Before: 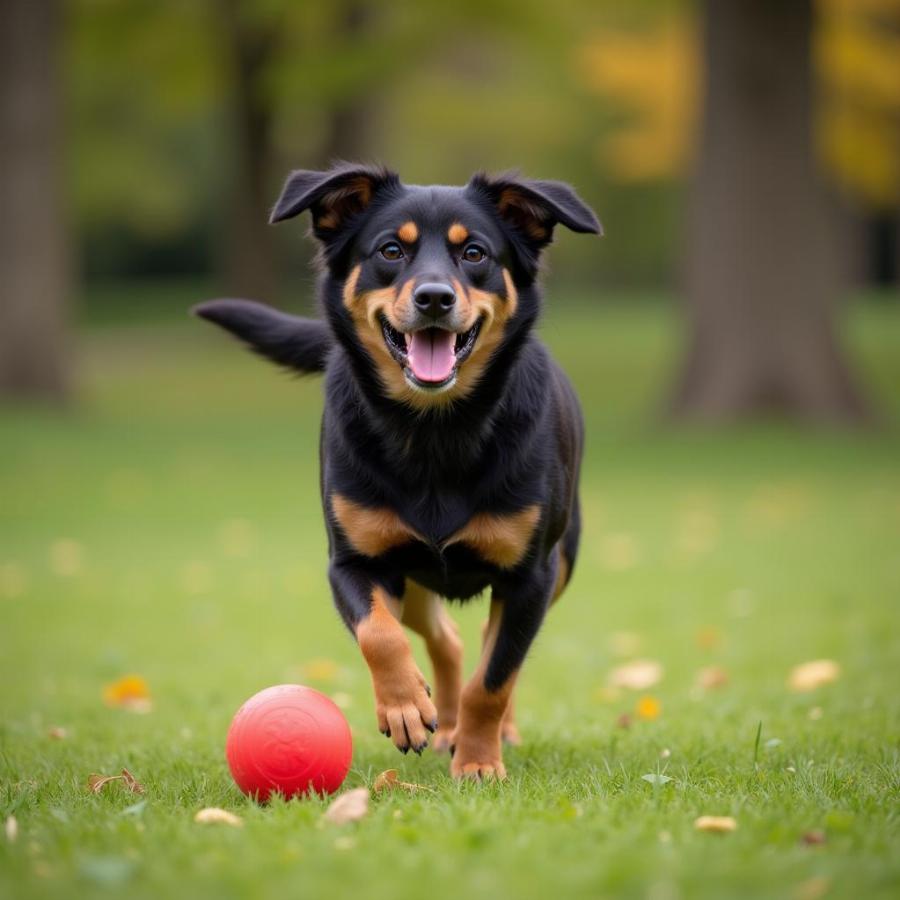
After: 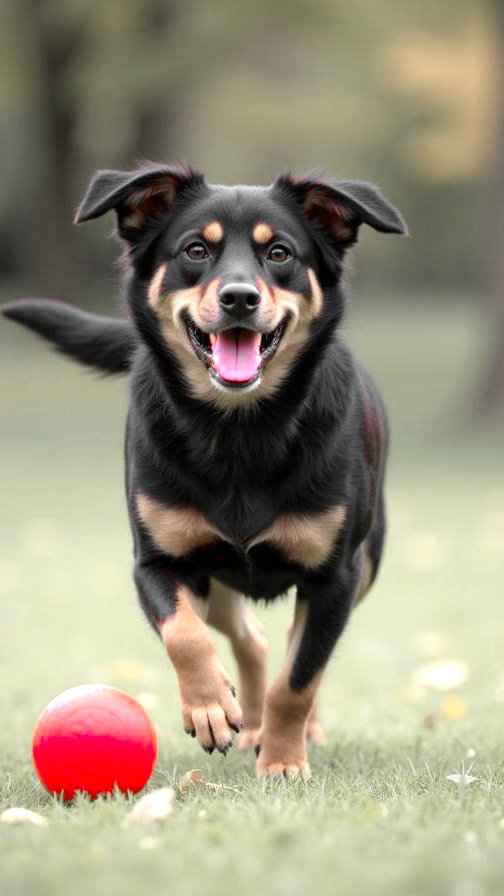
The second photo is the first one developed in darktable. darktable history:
crop: left 21.674%, right 22.086%
exposure: exposure 0.74 EV, compensate highlight preservation false
color zones: curves: ch1 [(0, 0.831) (0.08, 0.771) (0.157, 0.268) (0.241, 0.207) (0.562, -0.005) (0.714, -0.013) (0.876, 0.01) (1, 0.831)]
